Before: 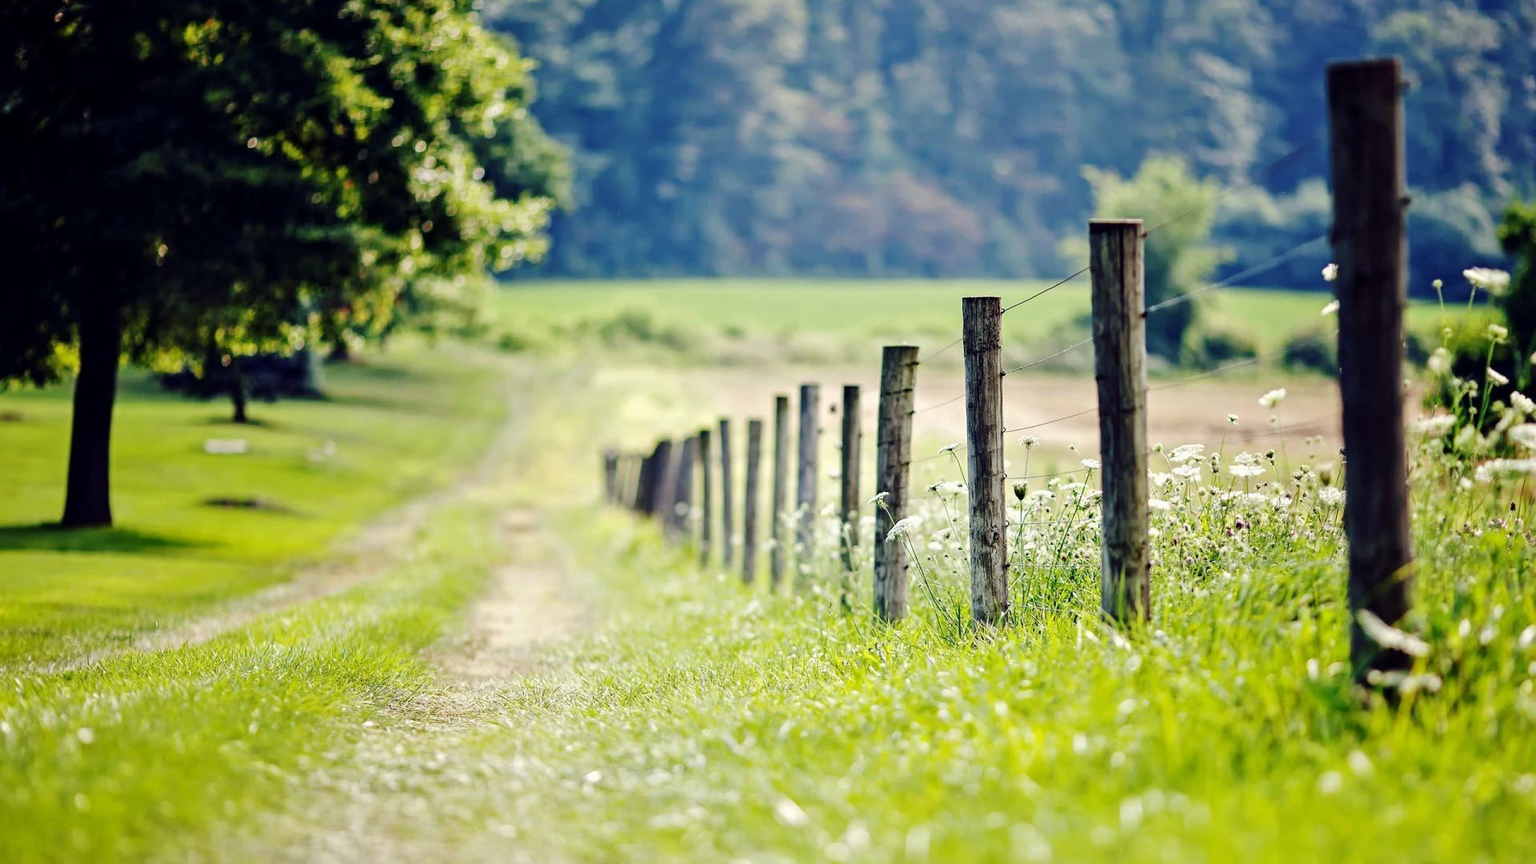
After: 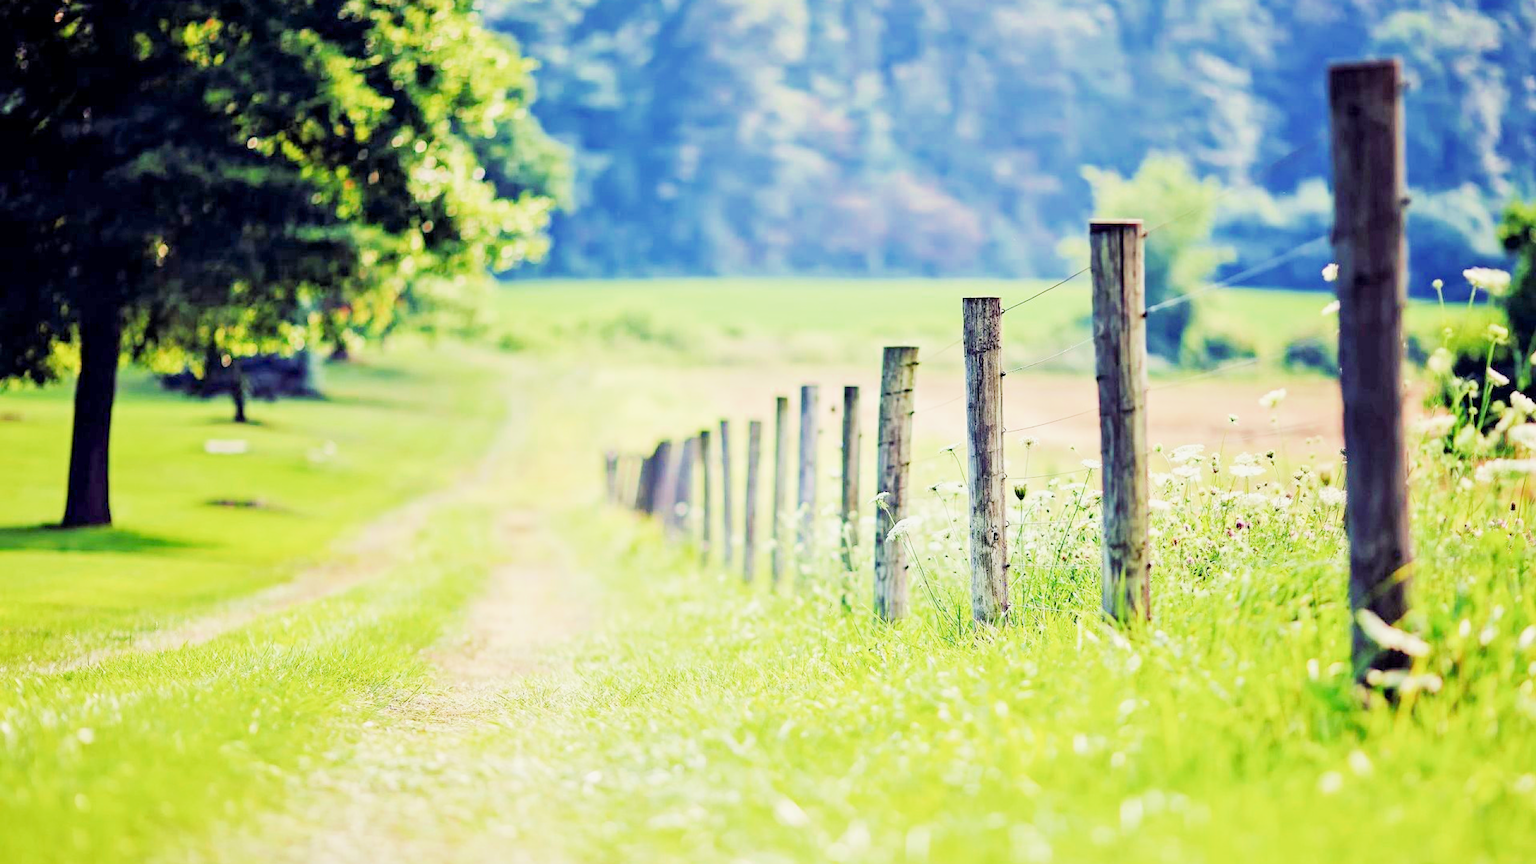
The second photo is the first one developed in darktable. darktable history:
exposure: compensate highlight preservation false
filmic rgb: middle gray luminance 3.44%, black relative exposure -5.92 EV, white relative exposure 6.33 EV, threshold 6 EV, dynamic range scaling 22.4%, target black luminance 0%, hardness 2.33, latitude 45.85%, contrast 0.78, highlights saturation mix 100%, shadows ↔ highlights balance 0.033%, add noise in highlights 0, preserve chrominance max RGB, color science v3 (2019), use custom middle-gray values true, iterations of high-quality reconstruction 0, contrast in highlights soft, enable highlight reconstruction true
